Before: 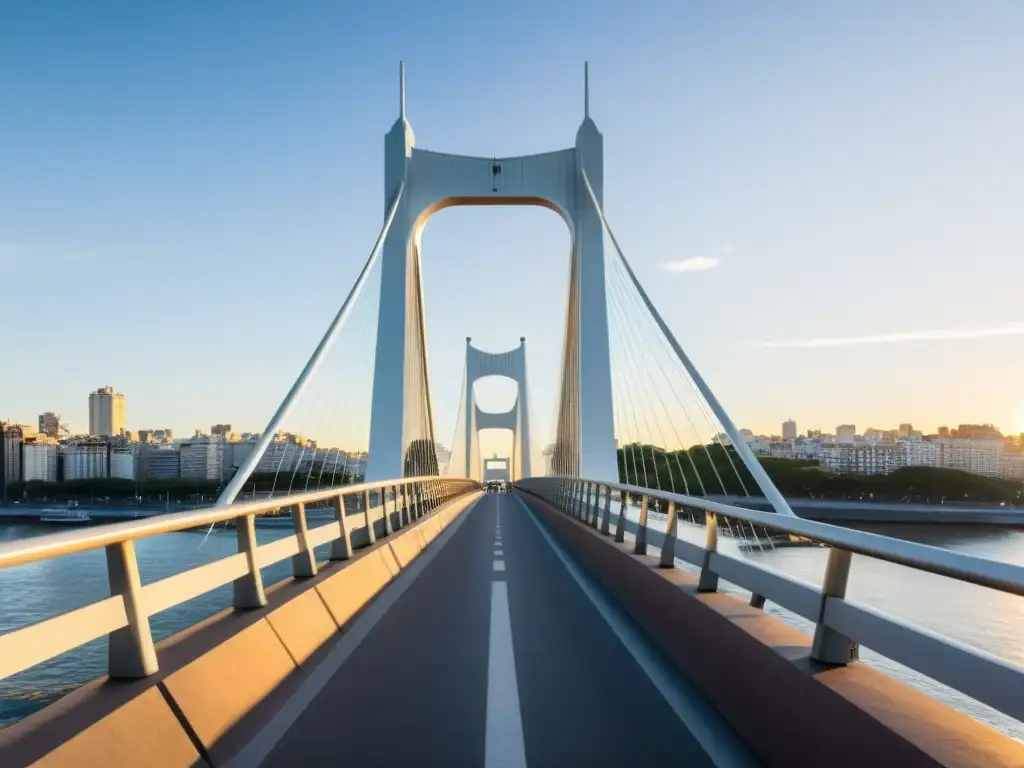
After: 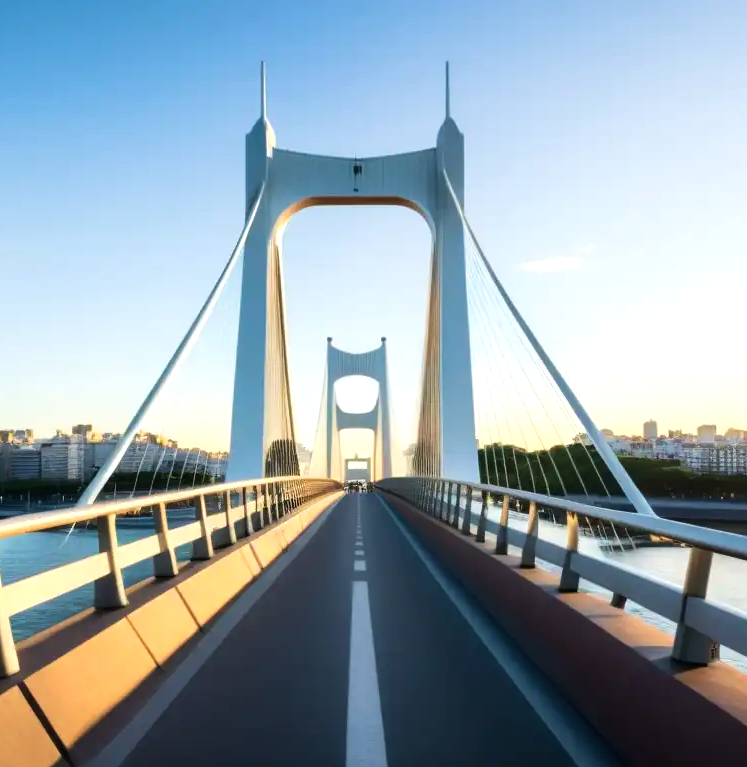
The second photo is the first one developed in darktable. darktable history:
crop: left 13.59%, top 0%, right 13.434%
velvia: on, module defaults
tone equalizer: -8 EV -0.442 EV, -7 EV -0.416 EV, -6 EV -0.301 EV, -5 EV -0.214 EV, -3 EV 0.257 EV, -2 EV 0.355 EV, -1 EV 0.368 EV, +0 EV 0.396 EV, smoothing diameter 2.01%, edges refinement/feathering 22.96, mask exposure compensation -1.57 EV, filter diffusion 5
